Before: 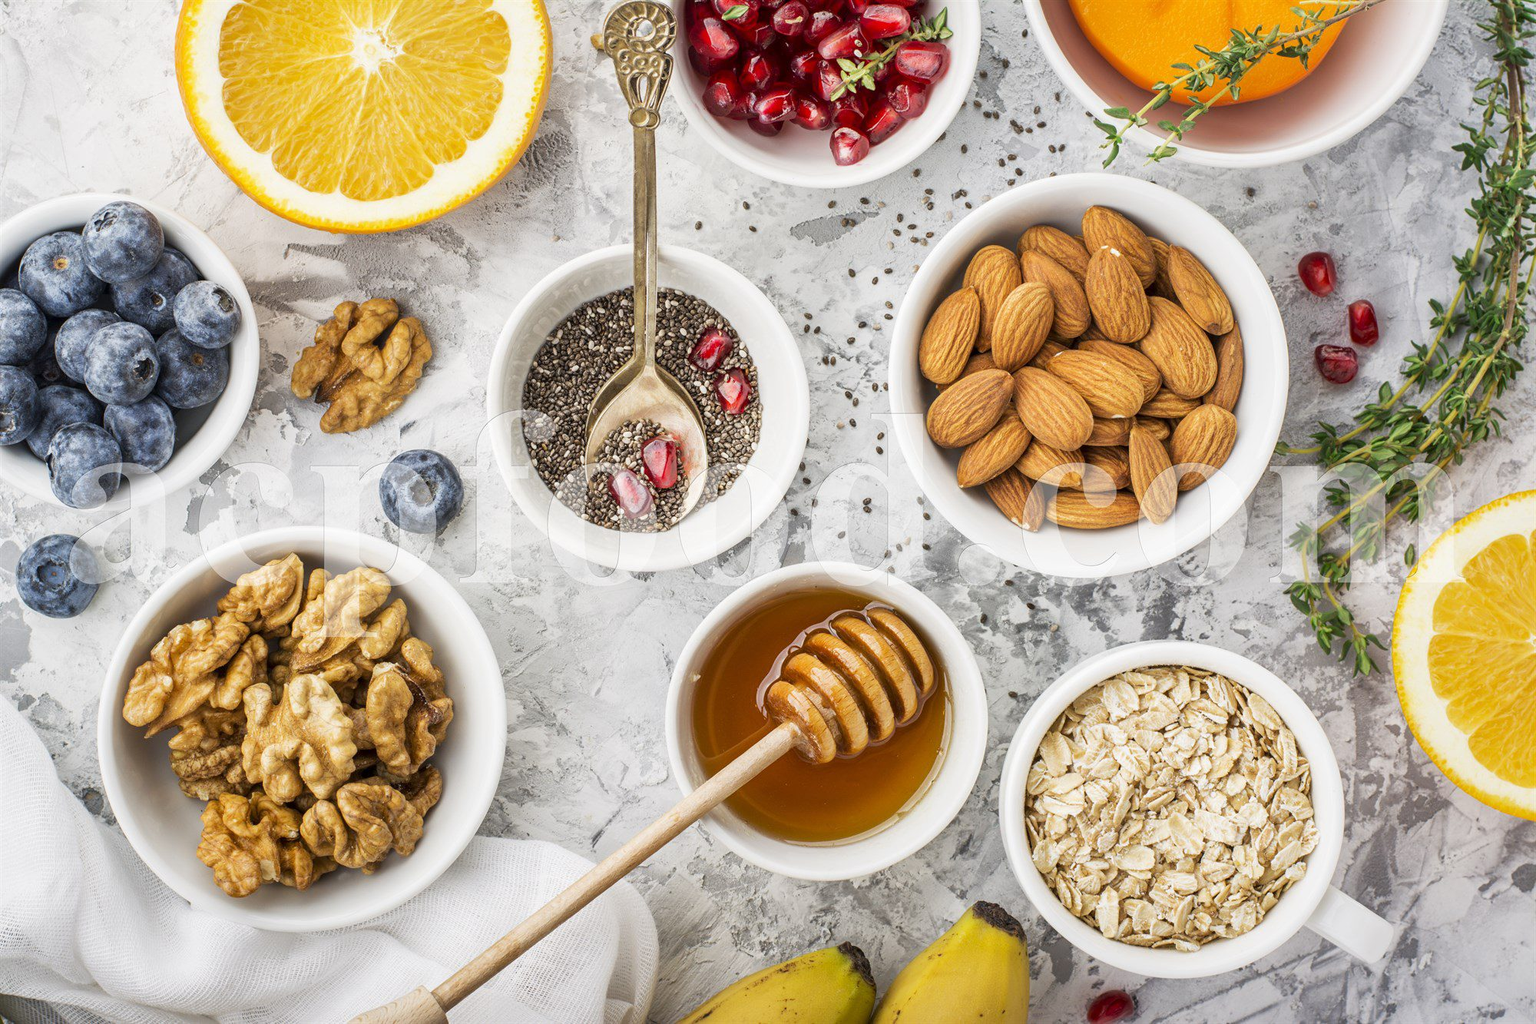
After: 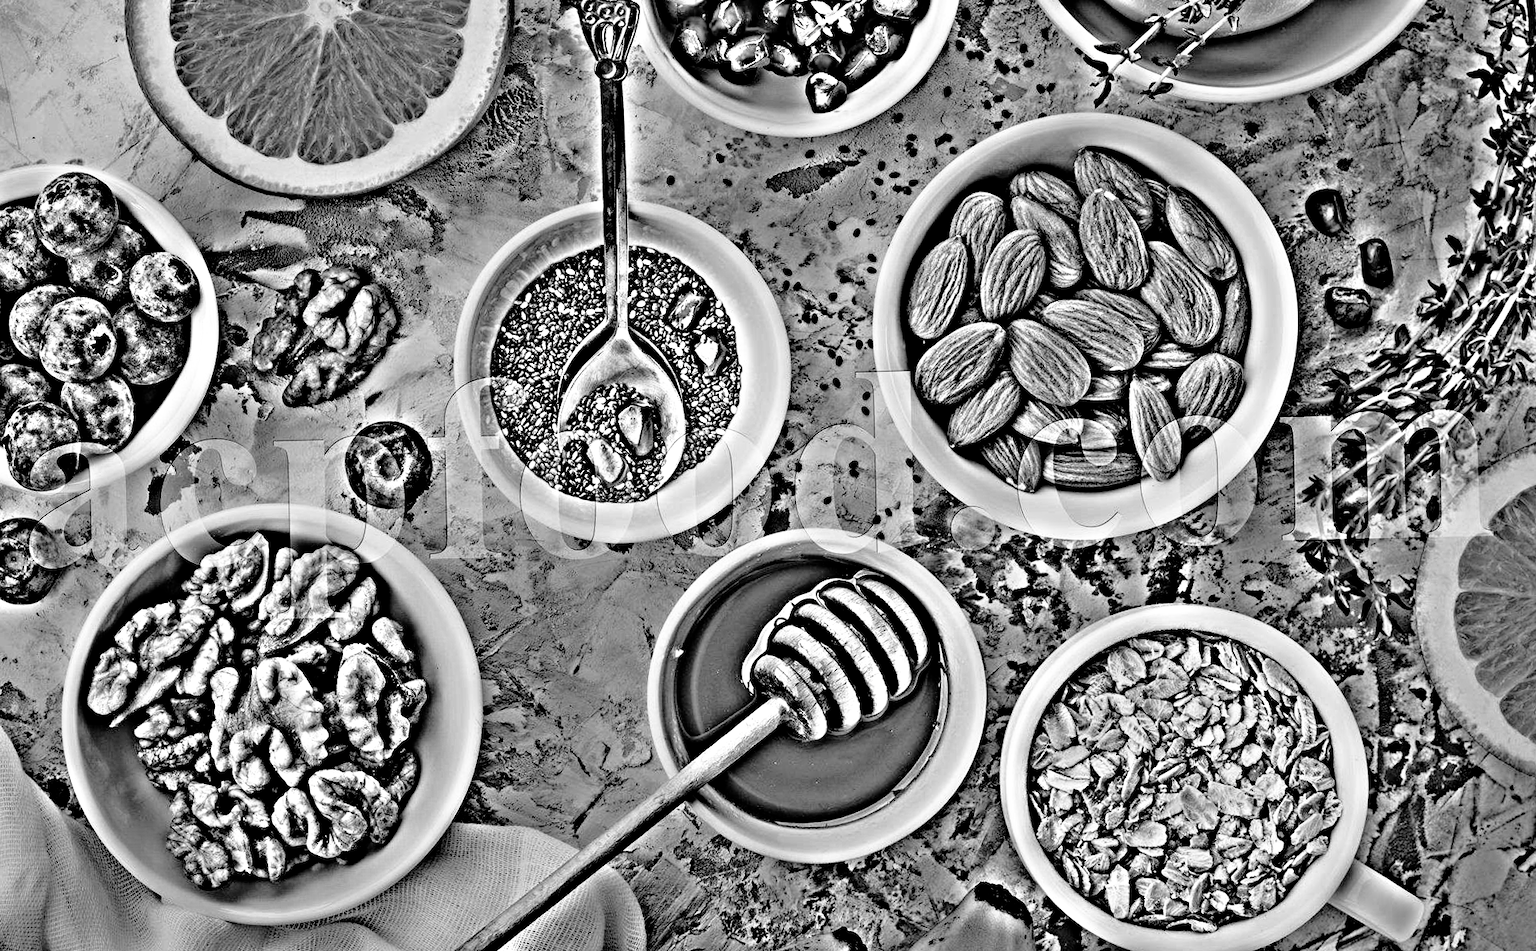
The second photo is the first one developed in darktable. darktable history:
rotate and perspective: rotation -1.32°, lens shift (horizontal) -0.031, crop left 0.015, crop right 0.985, crop top 0.047, crop bottom 0.982
exposure: black level correction 0, exposure 0.68 EV, compensate exposure bias true, compensate highlight preservation false
levels: mode automatic, black 8.58%, gray 59.42%, levels [0, 0.445, 1]
highpass: on, module defaults
tone curve: curves: ch0 [(0, 0) (0.003, 0.013) (0.011, 0.012) (0.025, 0.011) (0.044, 0.016) (0.069, 0.029) (0.1, 0.045) (0.136, 0.074) (0.177, 0.123) (0.224, 0.207) (0.277, 0.313) (0.335, 0.414) (0.399, 0.509) (0.468, 0.599) (0.543, 0.663) (0.623, 0.728) (0.709, 0.79) (0.801, 0.854) (0.898, 0.925) (1, 1)], preserve colors none
crop: left 1.964%, top 3.251%, right 1.122%, bottom 4.933%
tone equalizer: -7 EV 0.18 EV, -6 EV 0.12 EV, -5 EV 0.08 EV, -4 EV 0.04 EV, -2 EV -0.02 EV, -1 EV -0.04 EV, +0 EV -0.06 EV, luminance estimator HSV value / RGB max
filmic rgb: black relative exposure -3.63 EV, white relative exposure 2.16 EV, hardness 3.62
